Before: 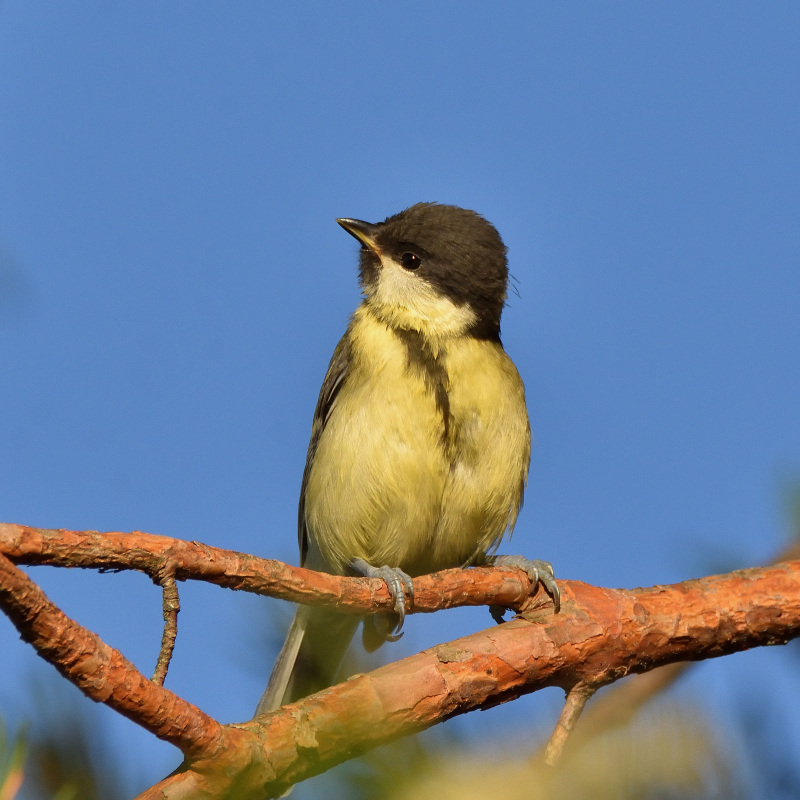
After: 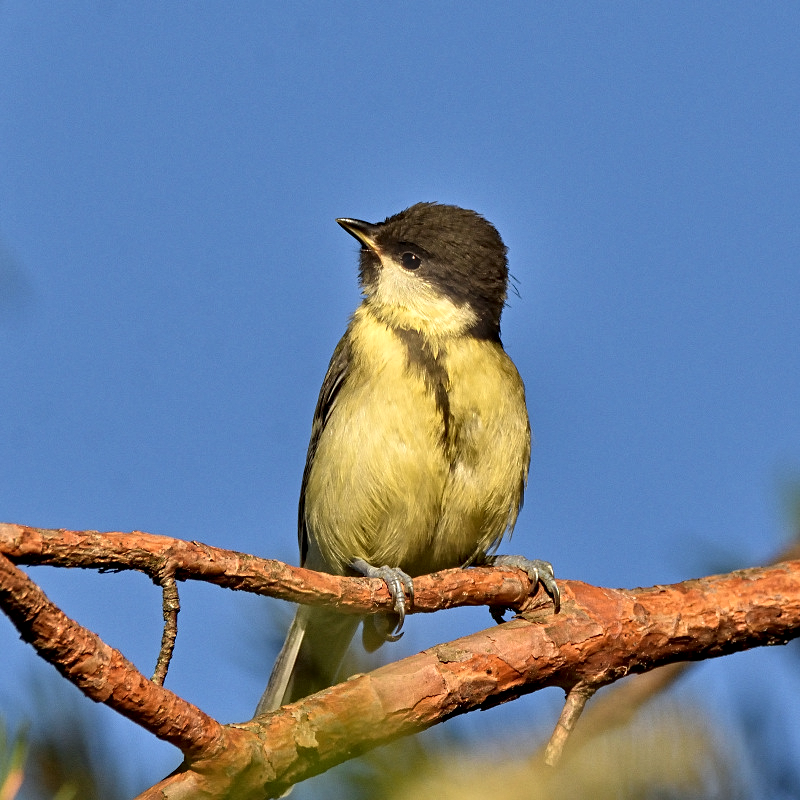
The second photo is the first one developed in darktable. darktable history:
contrast equalizer: octaves 7, y [[0.5, 0.542, 0.583, 0.625, 0.667, 0.708], [0.5 ×6], [0.5 ×6], [0 ×6], [0 ×6]]
white balance: emerald 1
shadows and highlights: soften with gaussian
bloom: size 5%, threshold 95%, strength 15%
